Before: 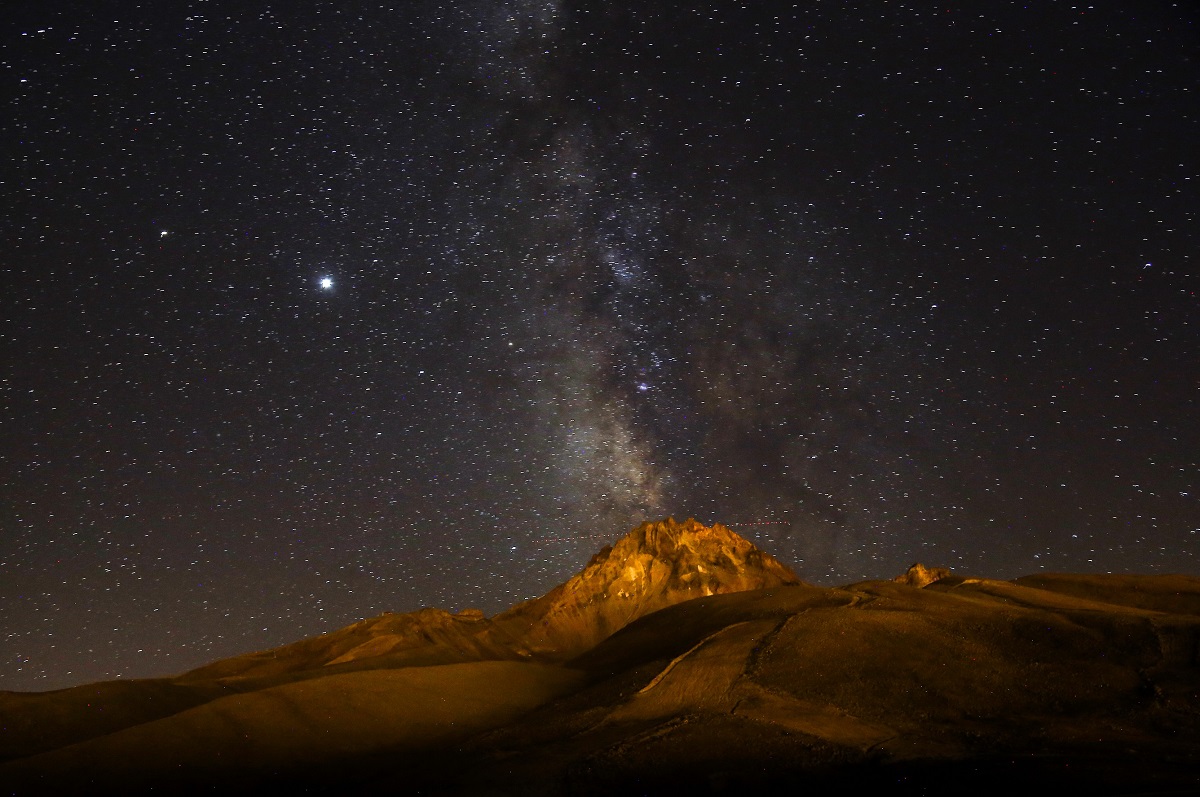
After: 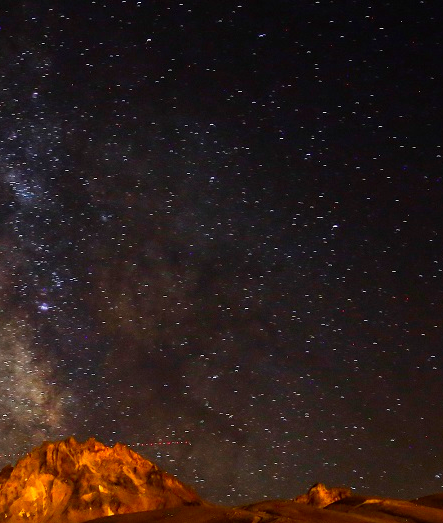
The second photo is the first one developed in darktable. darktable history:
contrast brightness saturation: contrast 0.08, saturation 0.2
crop and rotate: left 49.936%, top 10.094%, right 13.136%, bottom 24.256%
